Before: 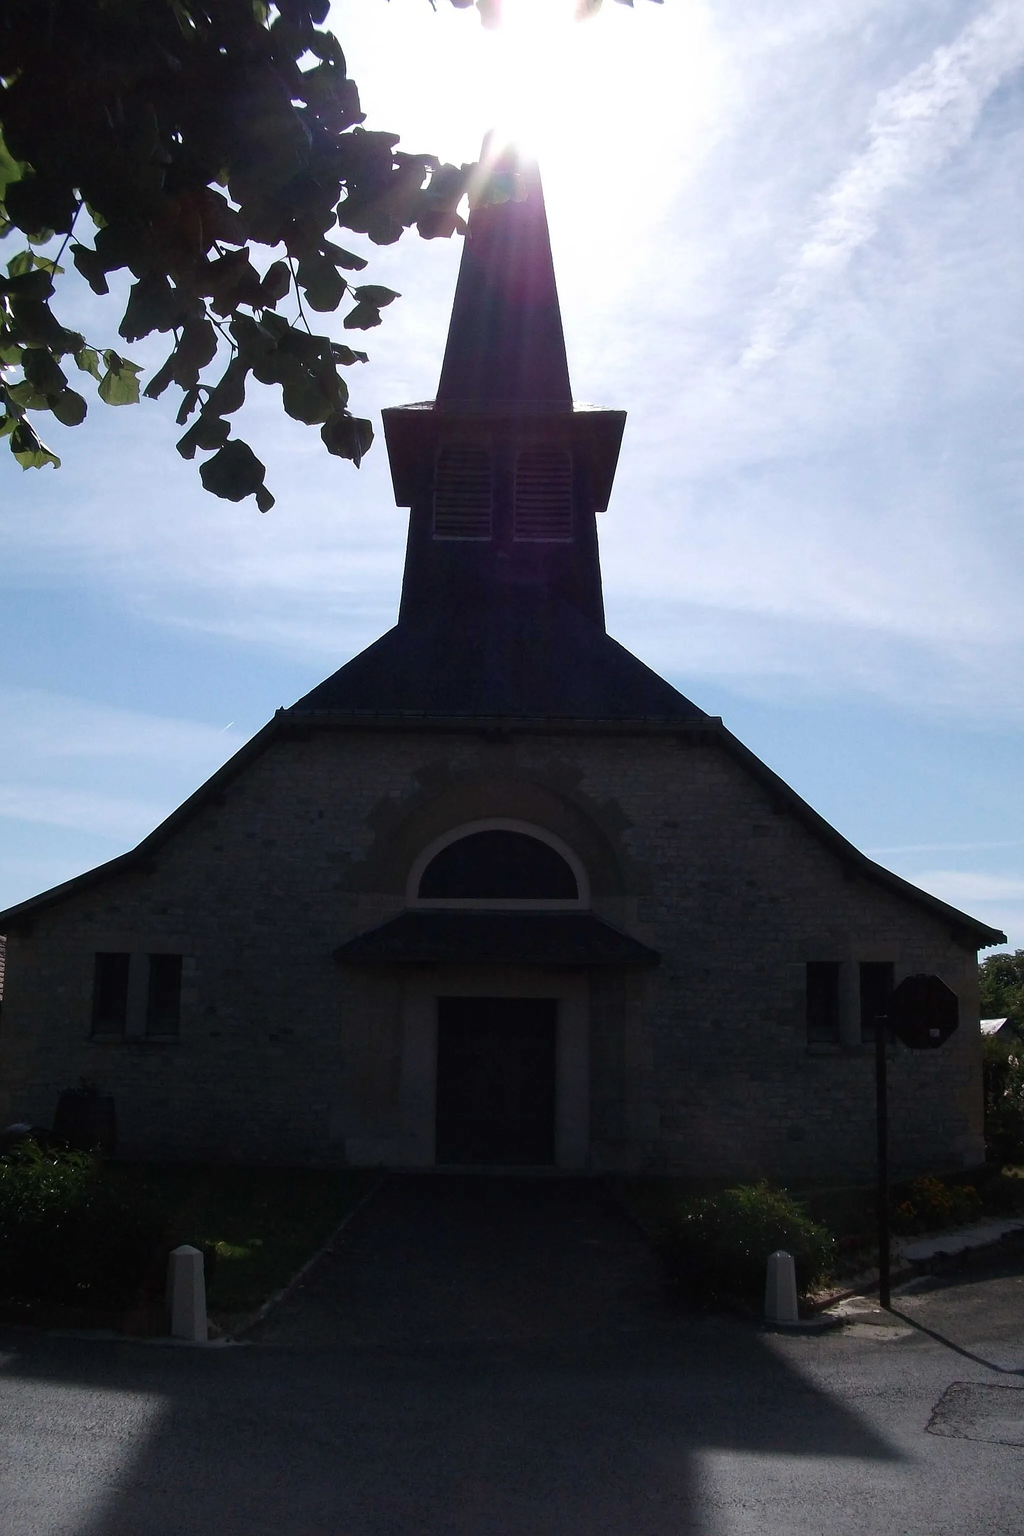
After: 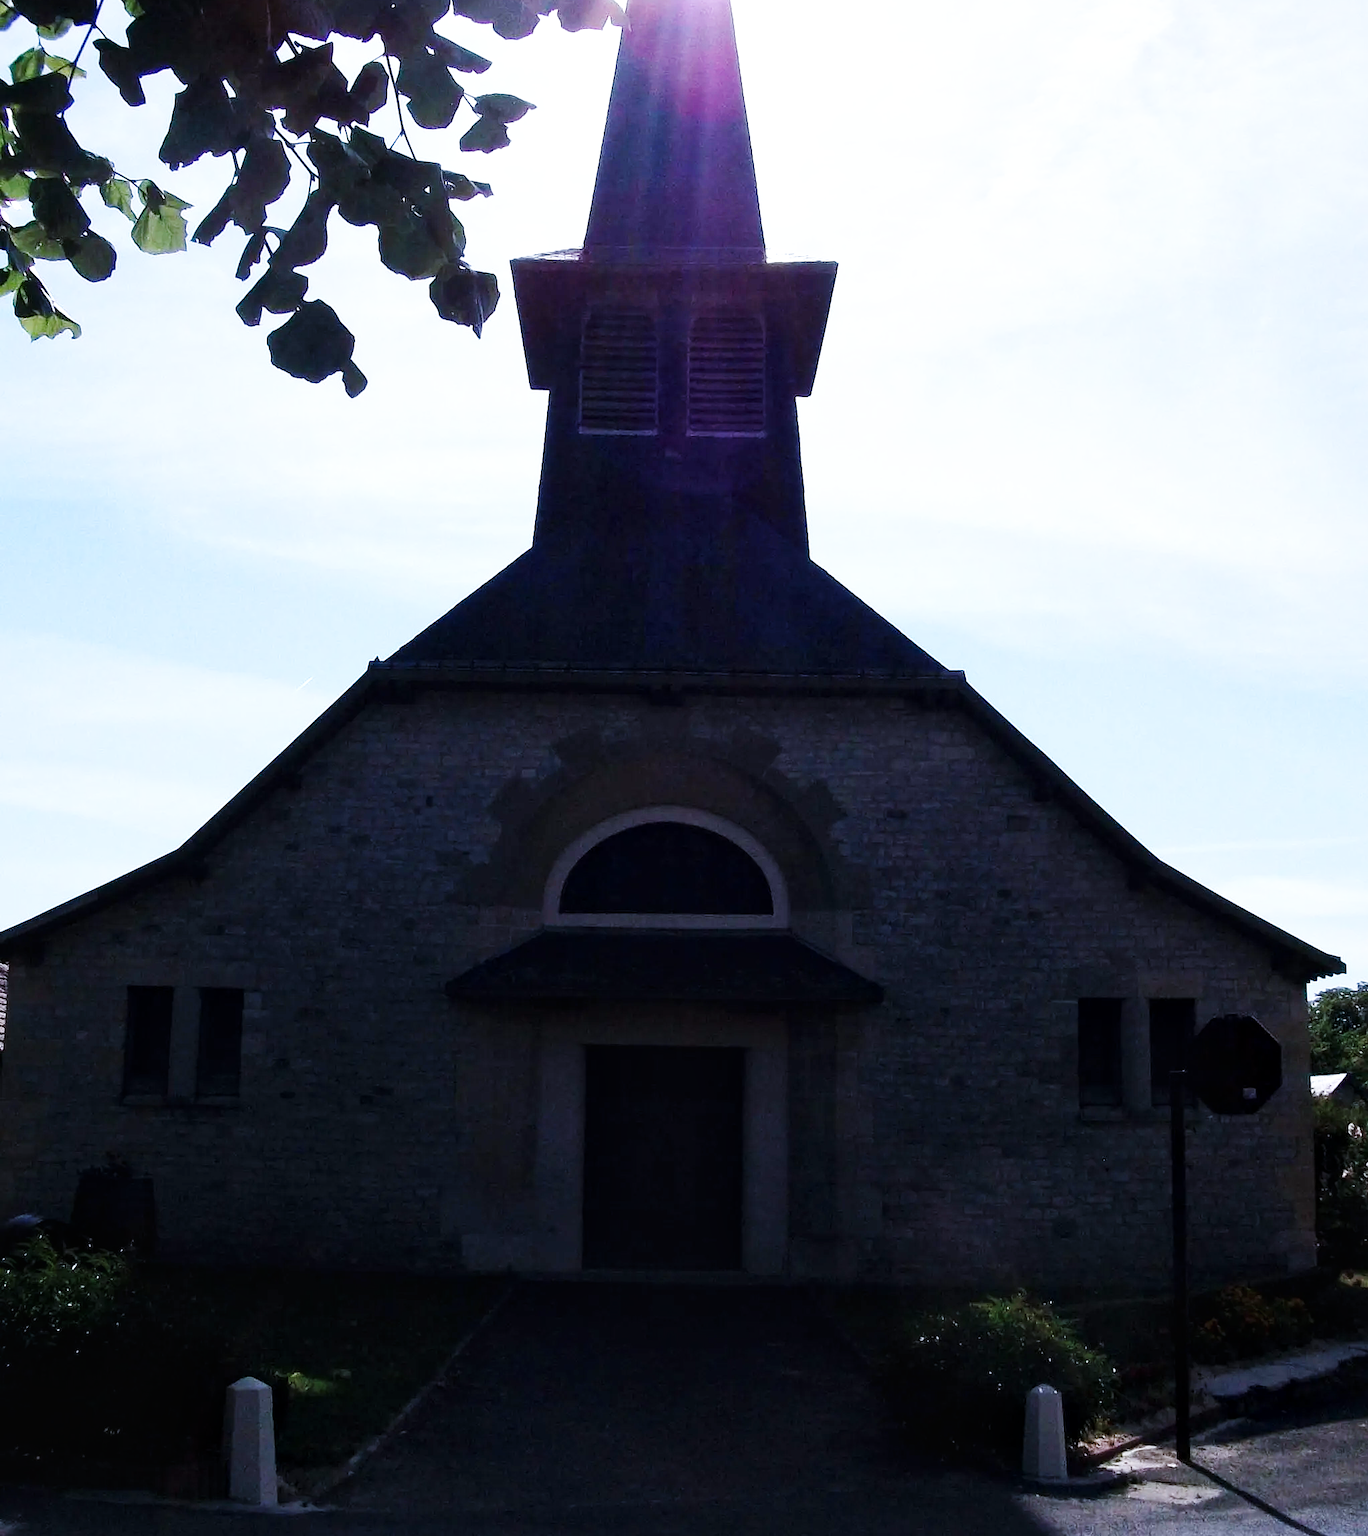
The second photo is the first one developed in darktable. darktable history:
crop: top 14.028%, bottom 11.166%
color calibration: illuminant as shot in camera, x 0.37, y 0.382, temperature 4314.53 K
local contrast: mode bilateral grid, contrast 20, coarseness 51, detail 131%, midtone range 0.2
base curve: curves: ch0 [(0, 0.003) (0.001, 0.002) (0.006, 0.004) (0.02, 0.022) (0.048, 0.086) (0.094, 0.234) (0.162, 0.431) (0.258, 0.629) (0.385, 0.8) (0.548, 0.918) (0.751, 0.988) (1, 1)], preserve colors none
